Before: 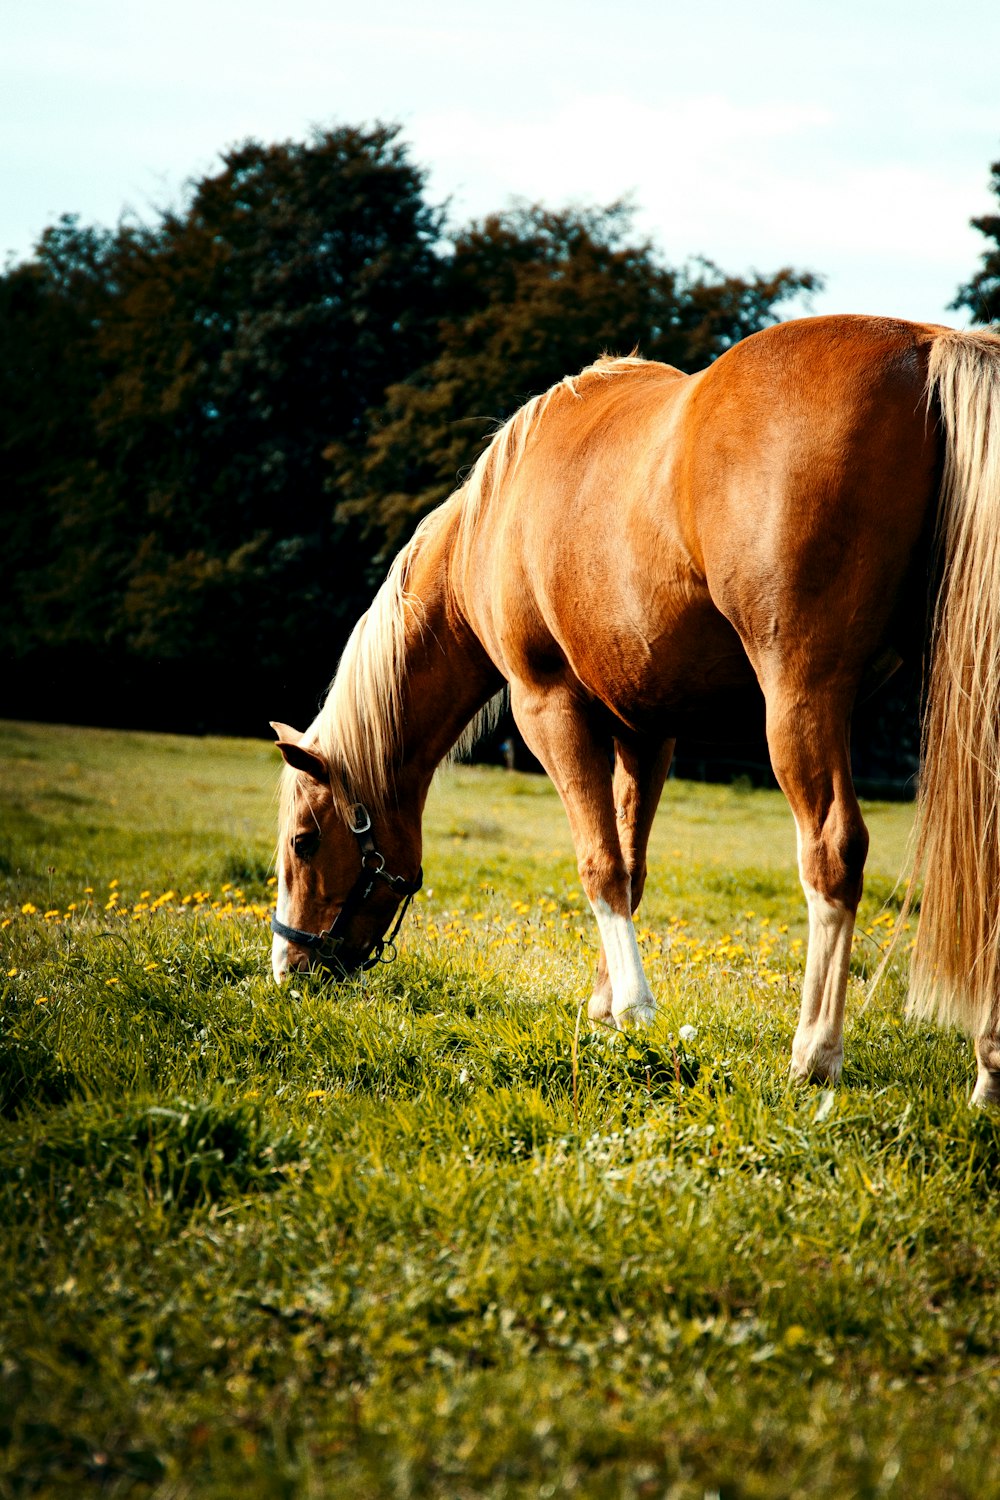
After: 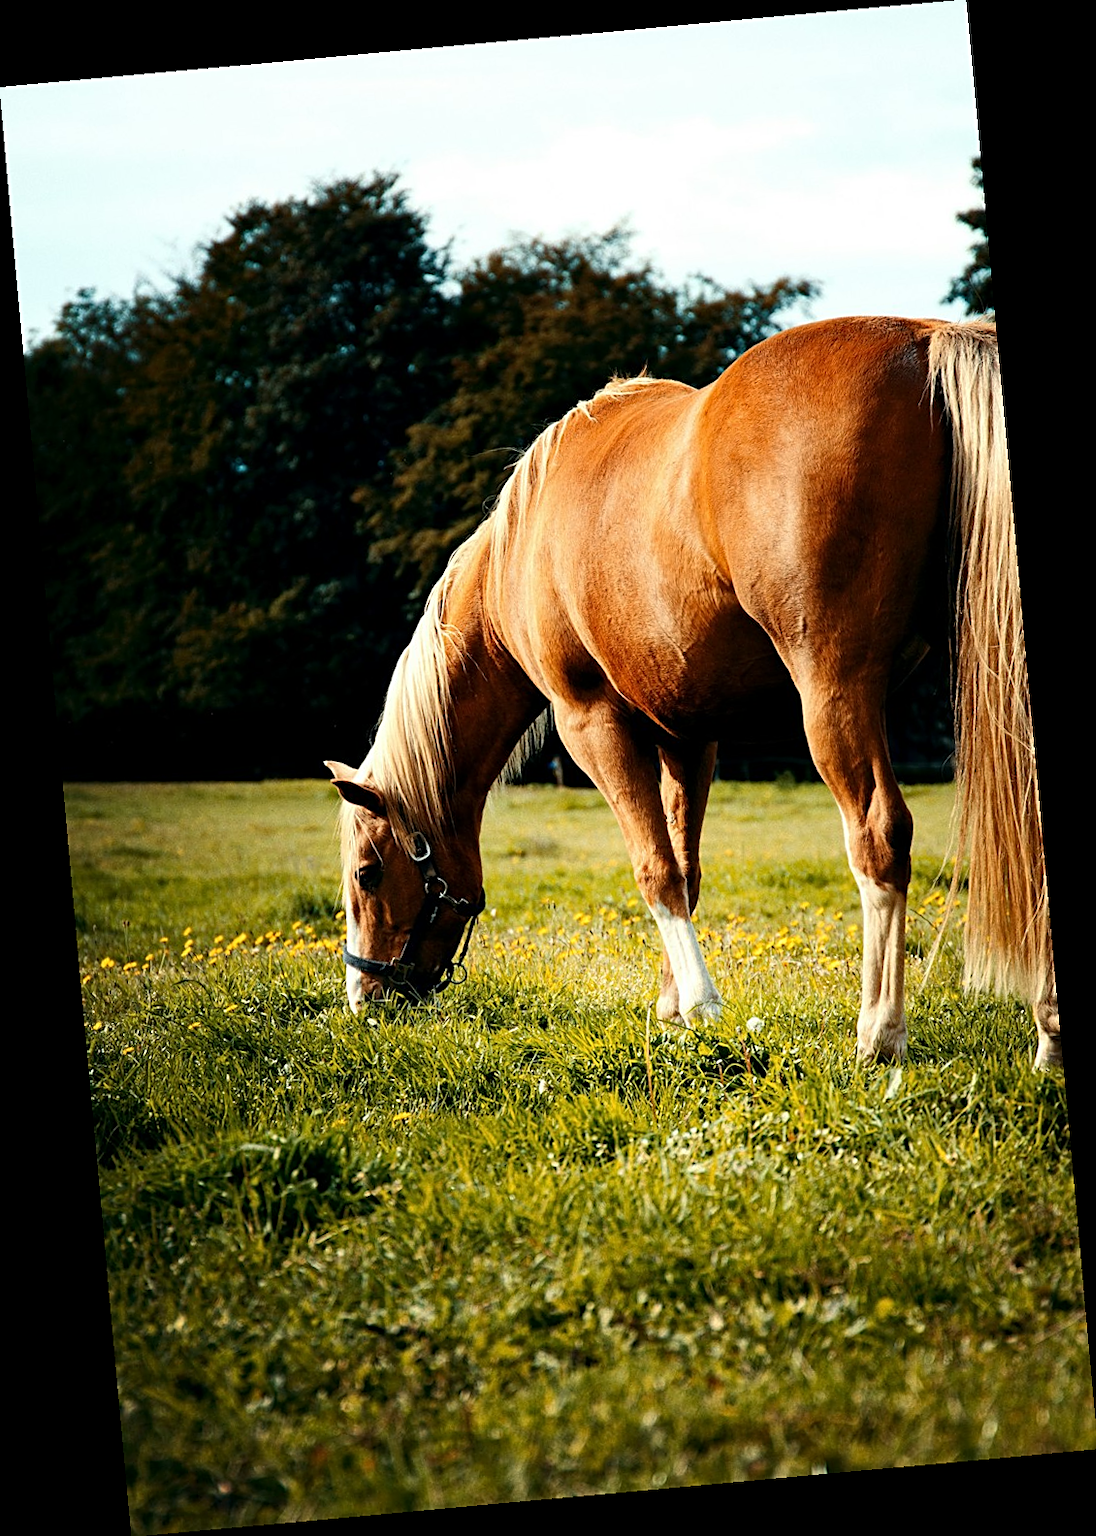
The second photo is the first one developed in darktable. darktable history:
rotate and perspective: rotation -5.2°, automatic cropping off
sharpen: on, module defaults
